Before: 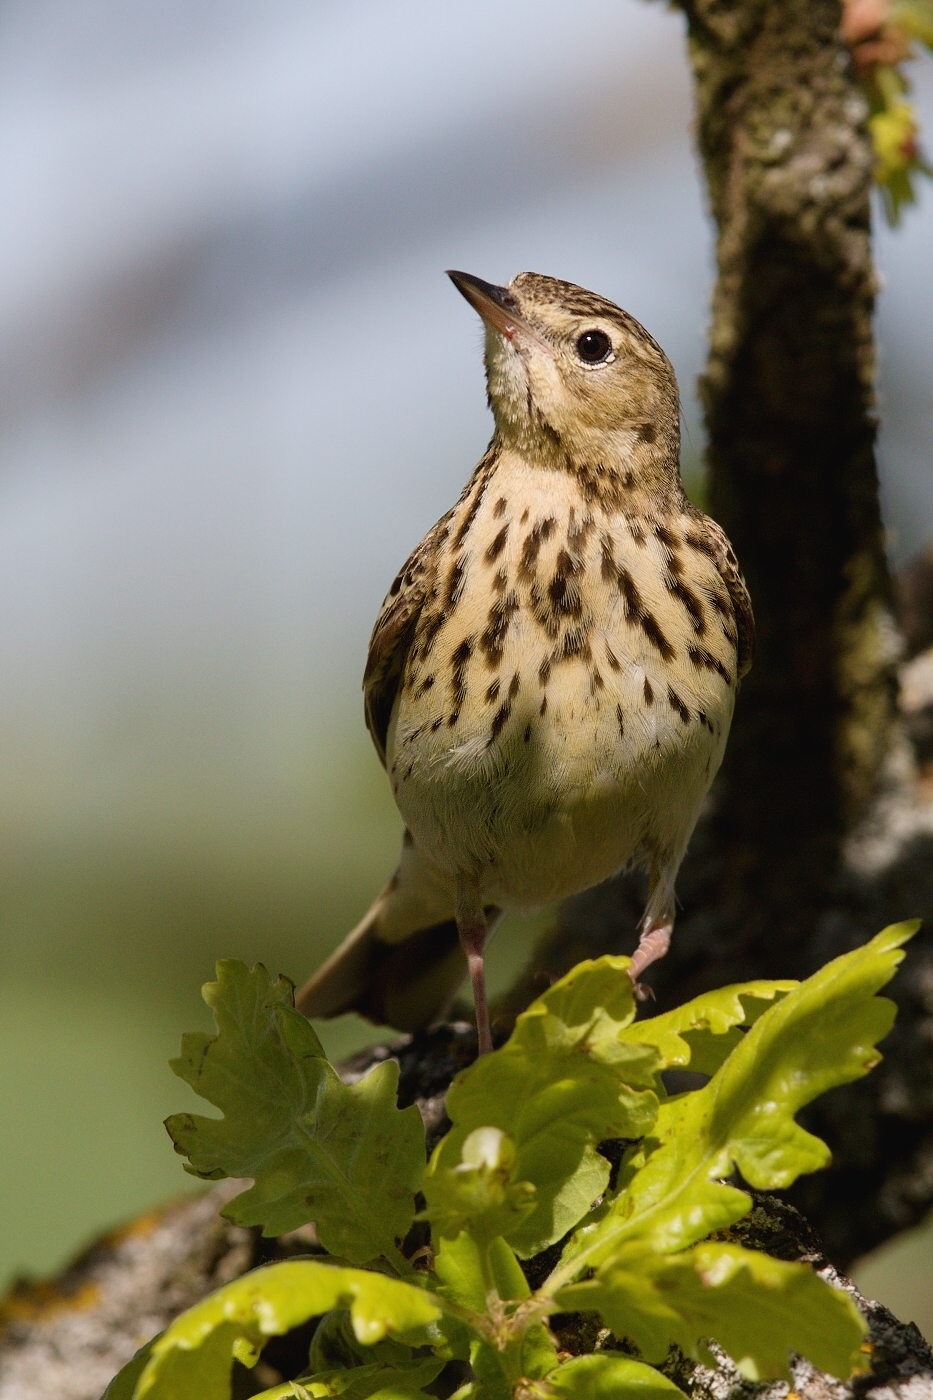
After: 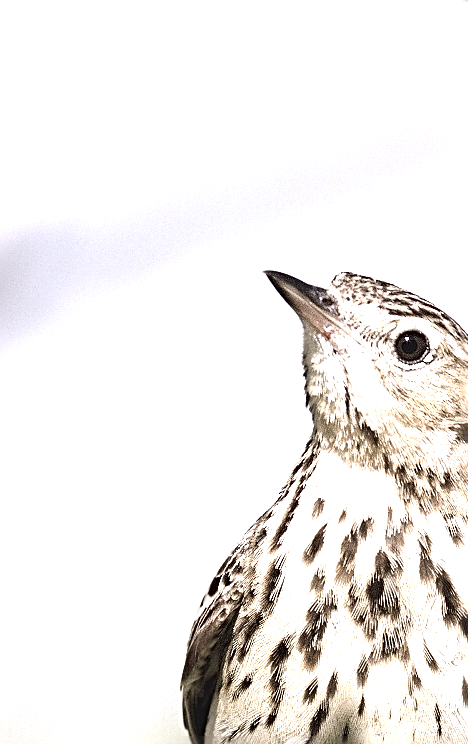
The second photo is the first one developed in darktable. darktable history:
color correction: highlights b* -0.037, saturation 0.494
contrast brightness saturation: contrast 0.065, brightness -0.007, saturation -0.245
crop: left 19.526%, right 30.282%, bottom 46.809%
exposure: black level correction 0, exposure 1 EV, compensate exposure bias true, compensate highlight preservation false
sharpen: radius 3.03, amount 0.773
color calibration: output R [1.063, -0.012, -0.003, 0], output B [-0.079, 0.047, 1, 0], illuminant as shot in camera, x 0.369, y 0.376, temperature 4324.93 K
